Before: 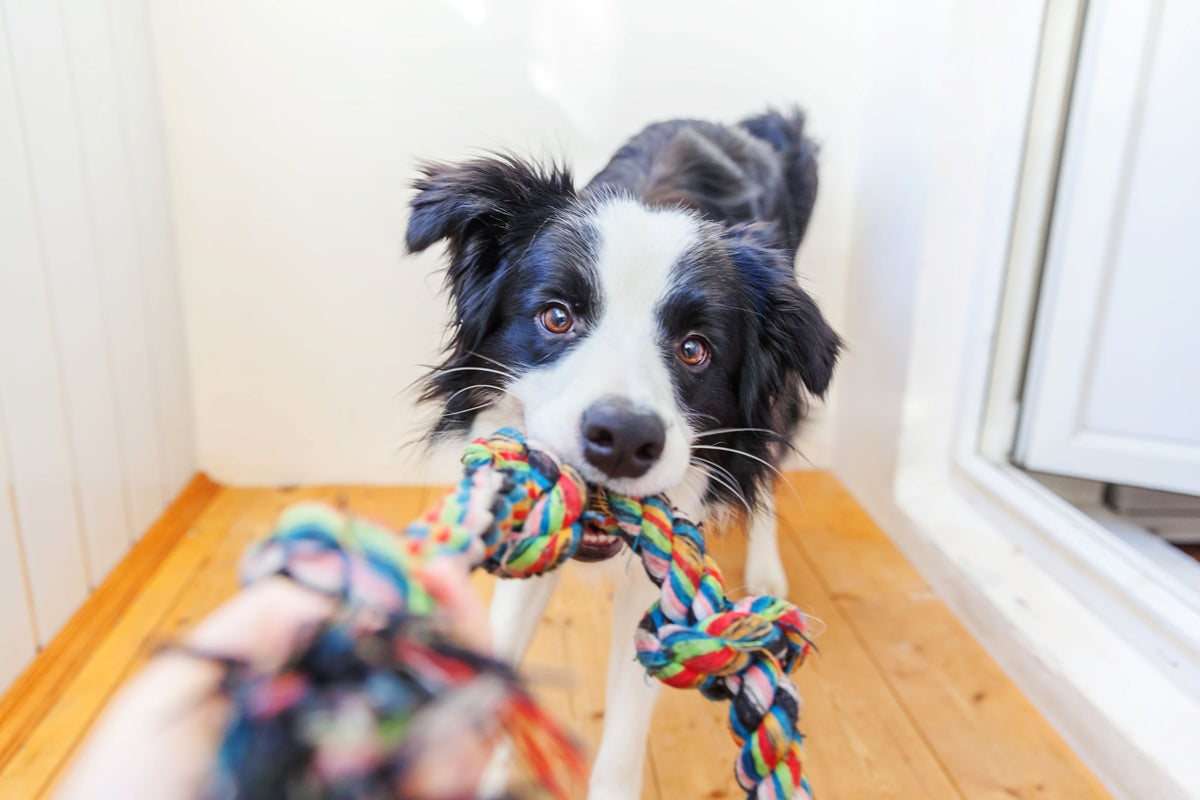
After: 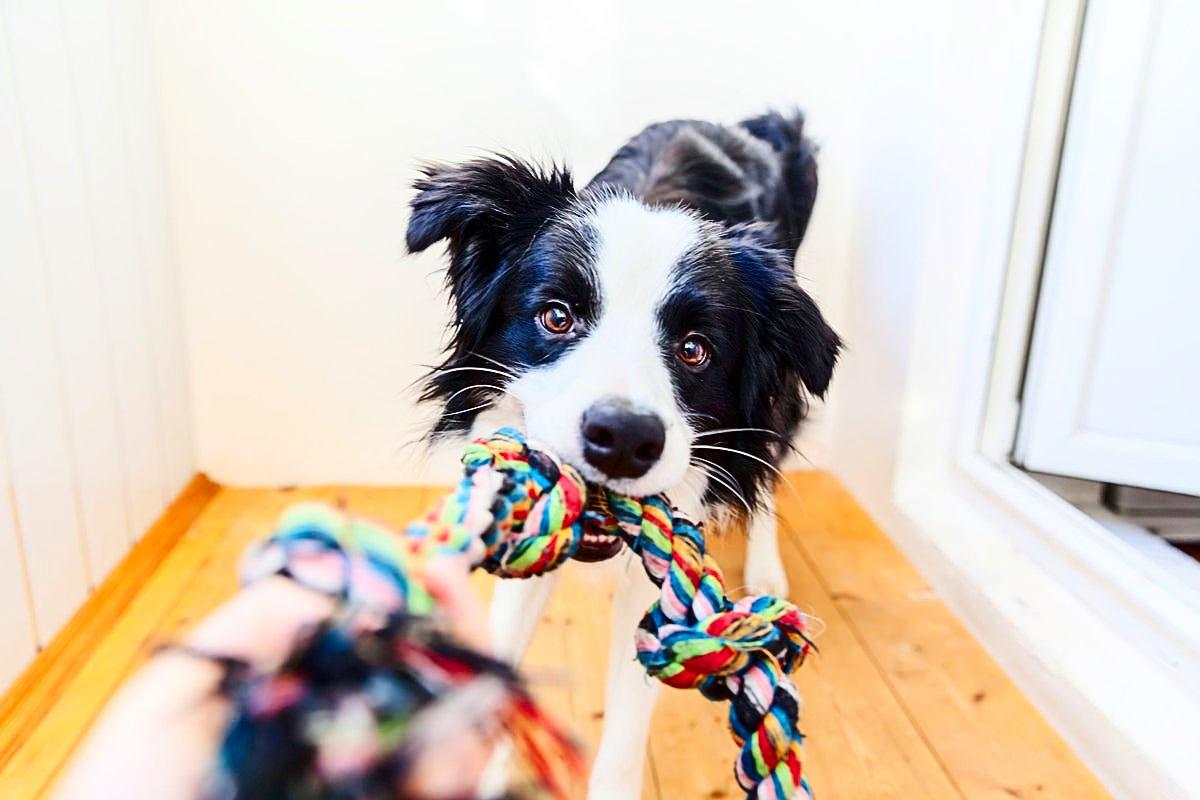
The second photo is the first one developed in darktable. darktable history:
sharpen: on, module defaults
contrast brightness saturation: contrast 0.316, brightness -0.083, saturation 0.169
